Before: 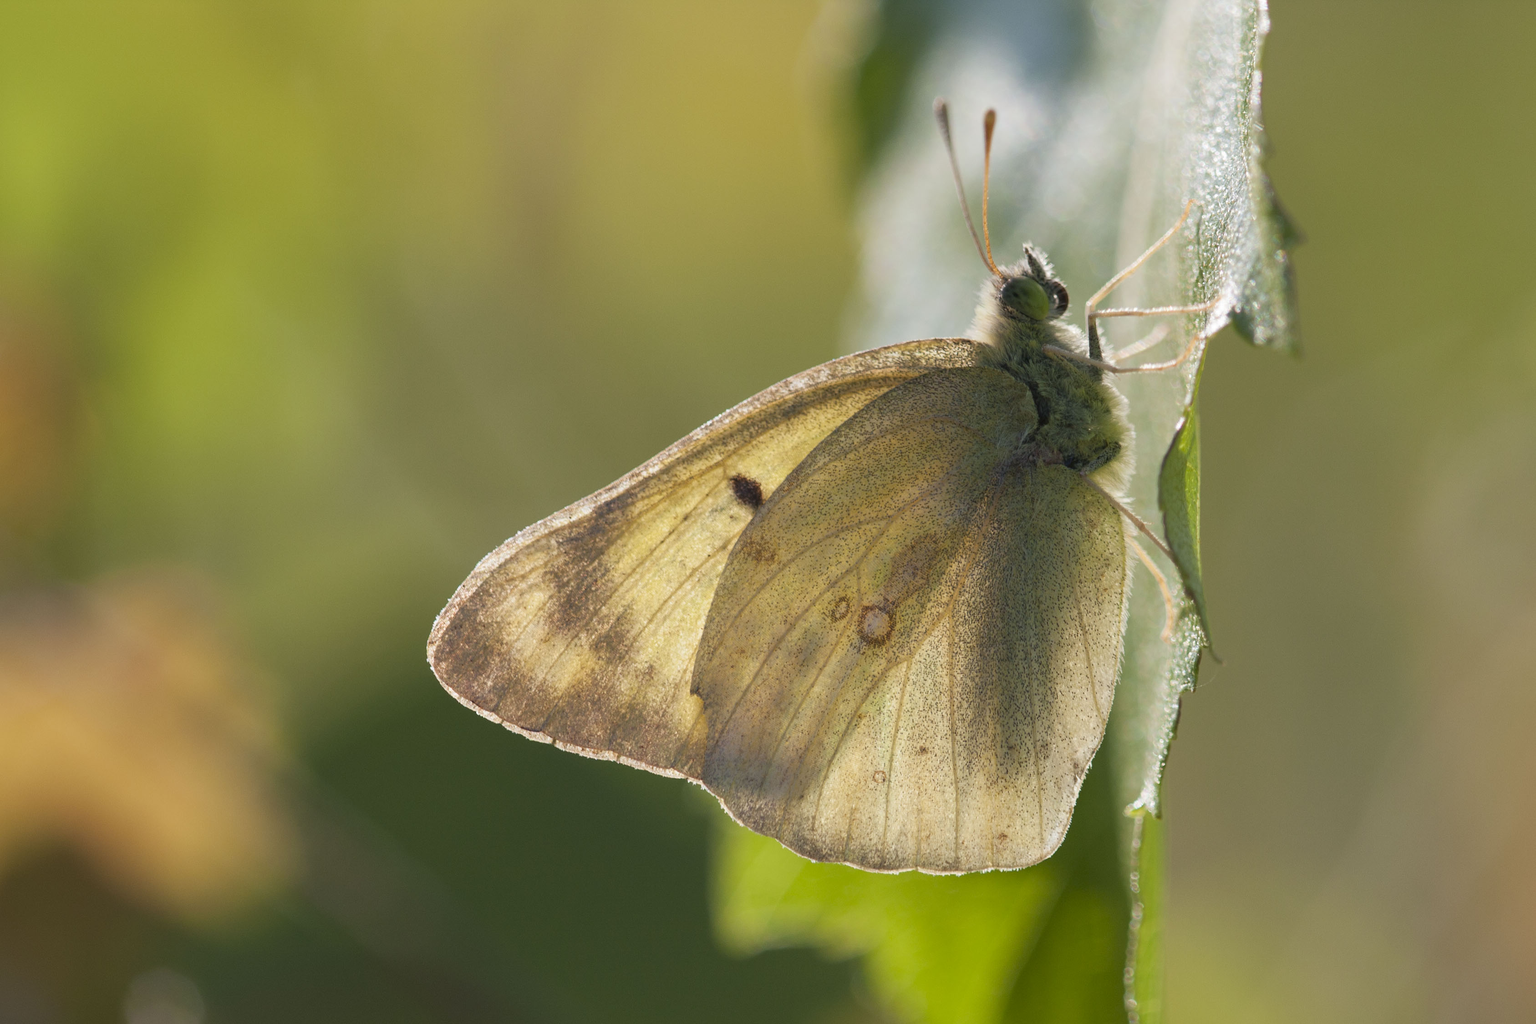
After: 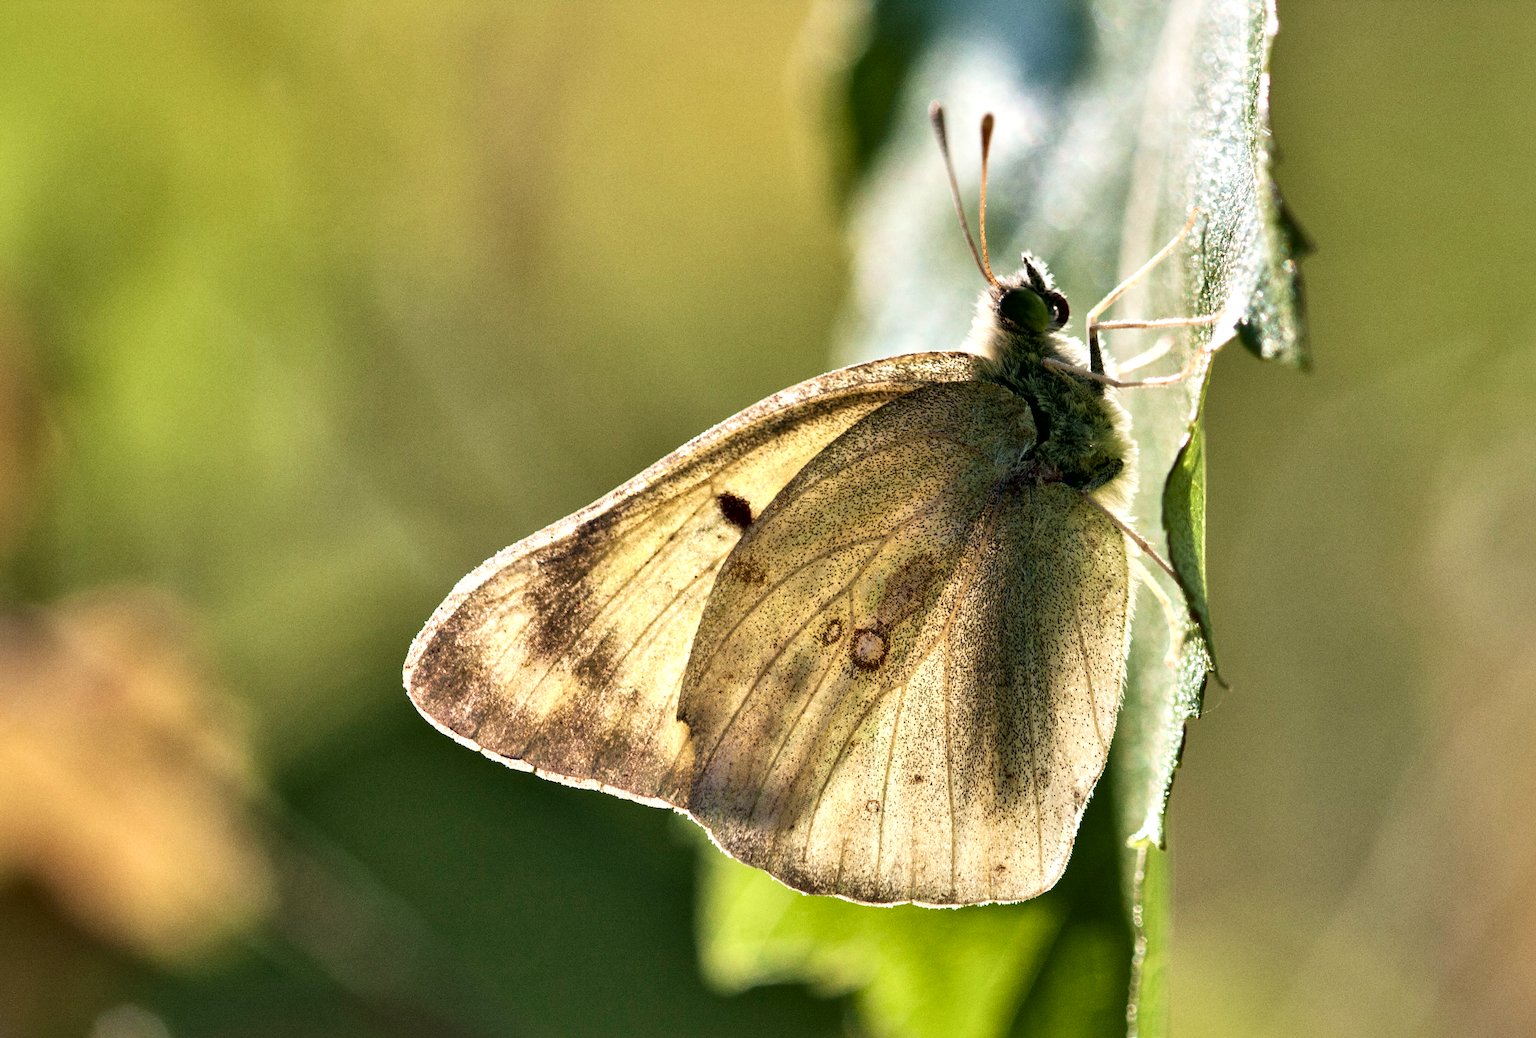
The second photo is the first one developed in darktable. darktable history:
contrast equalizer: octaves 7, y [[0.609, 0.611, 0.615, 0.613, 0.607, 0.603], [0.504, 0.498, 0.496, 0.499, 0.506, 0.516], [0 ×6], [0 ×6], [0 ×6]]
crop and rotate: left 2.536%, right 1.107%, bottom 2.246%
local contrast: mode bilateral grid, contrast 25, coarseness 60, detail 151%, midtone range 0.2
velvia: on, module defaults
contrast brightness saturation: contrast 0.15, brightness 0.05
grain: coarseness 0.09 ISO
